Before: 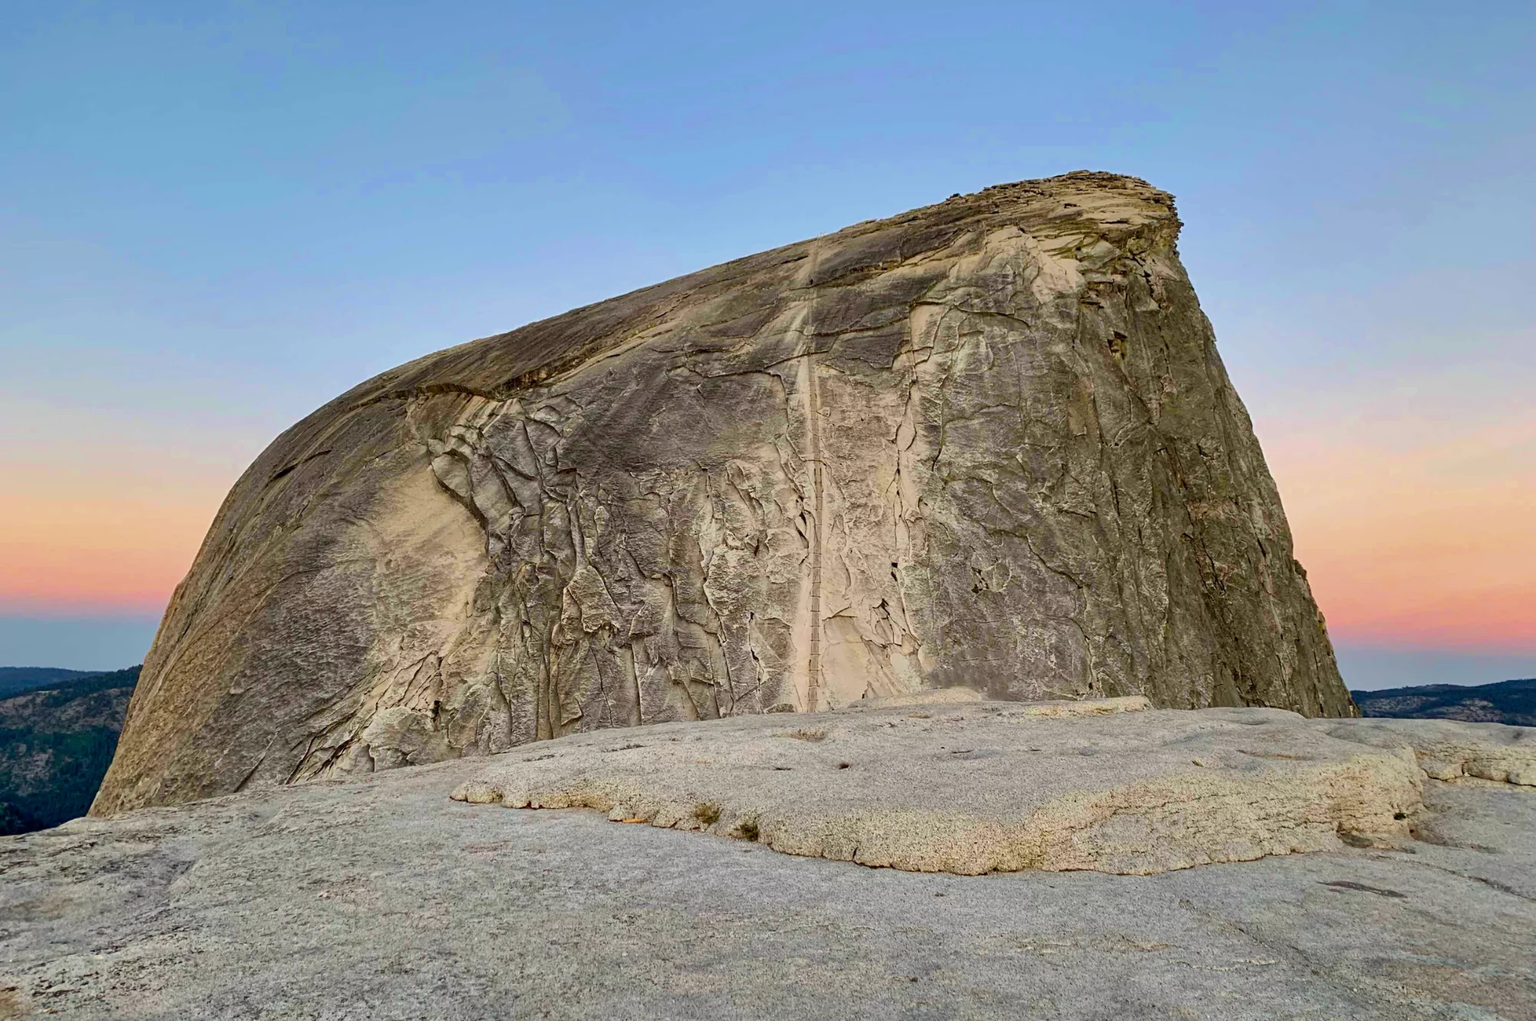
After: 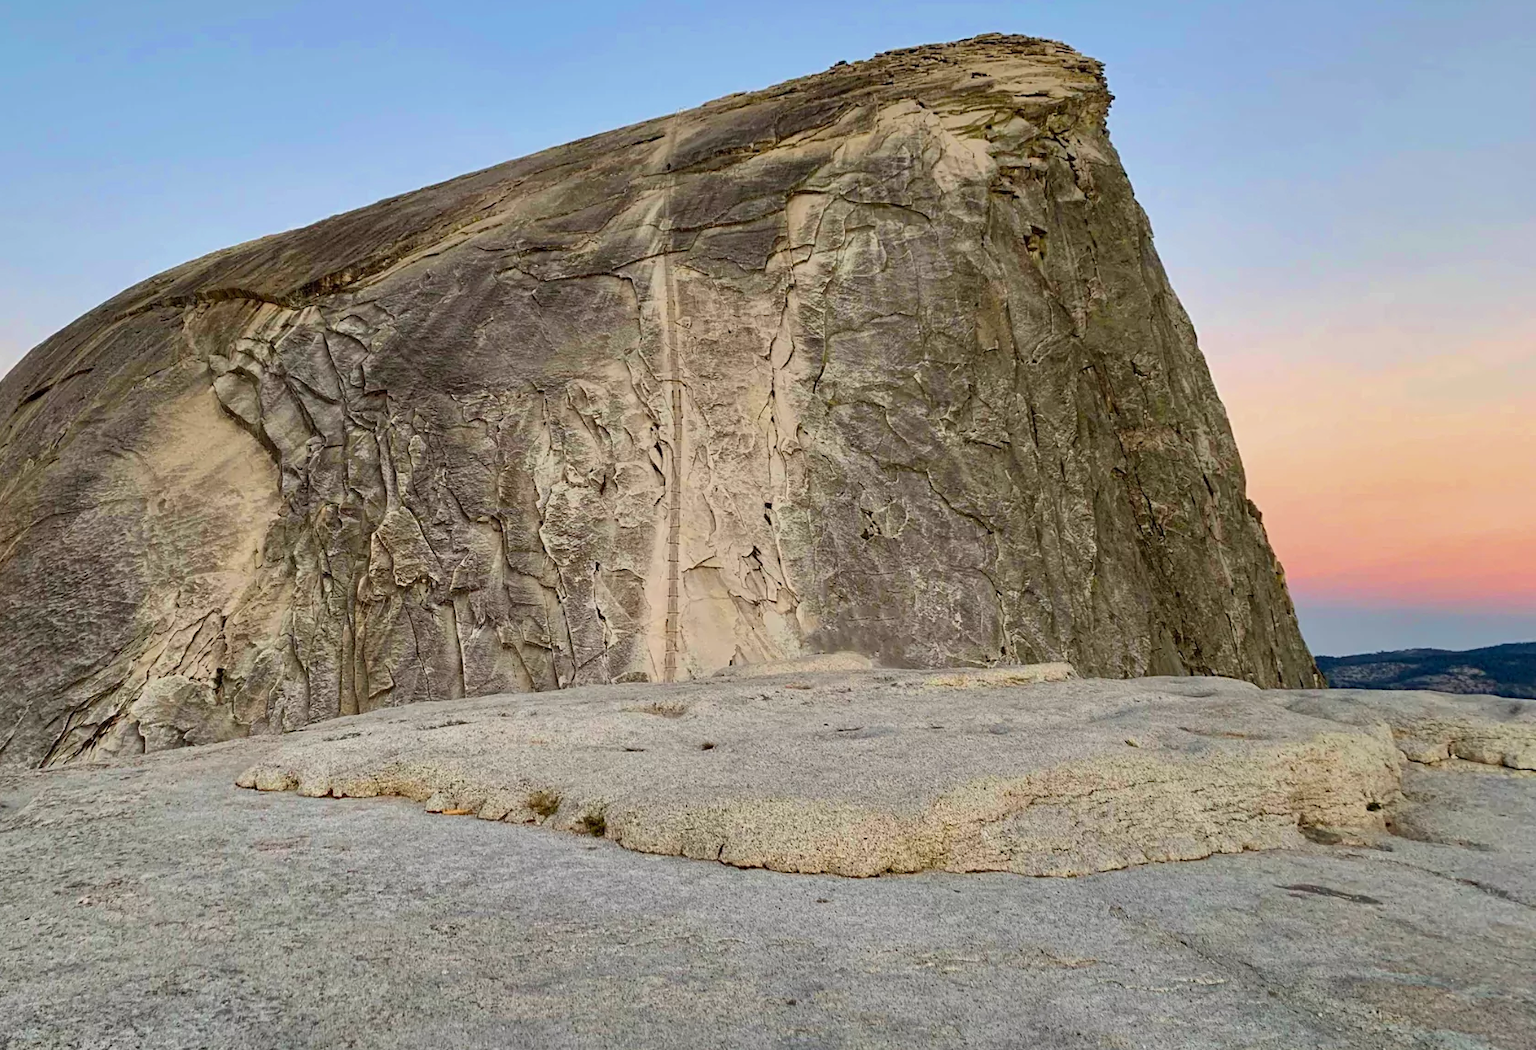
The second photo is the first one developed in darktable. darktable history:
crop: left 16.513%, top 14.043%
tone equalizer: on, module defaults
